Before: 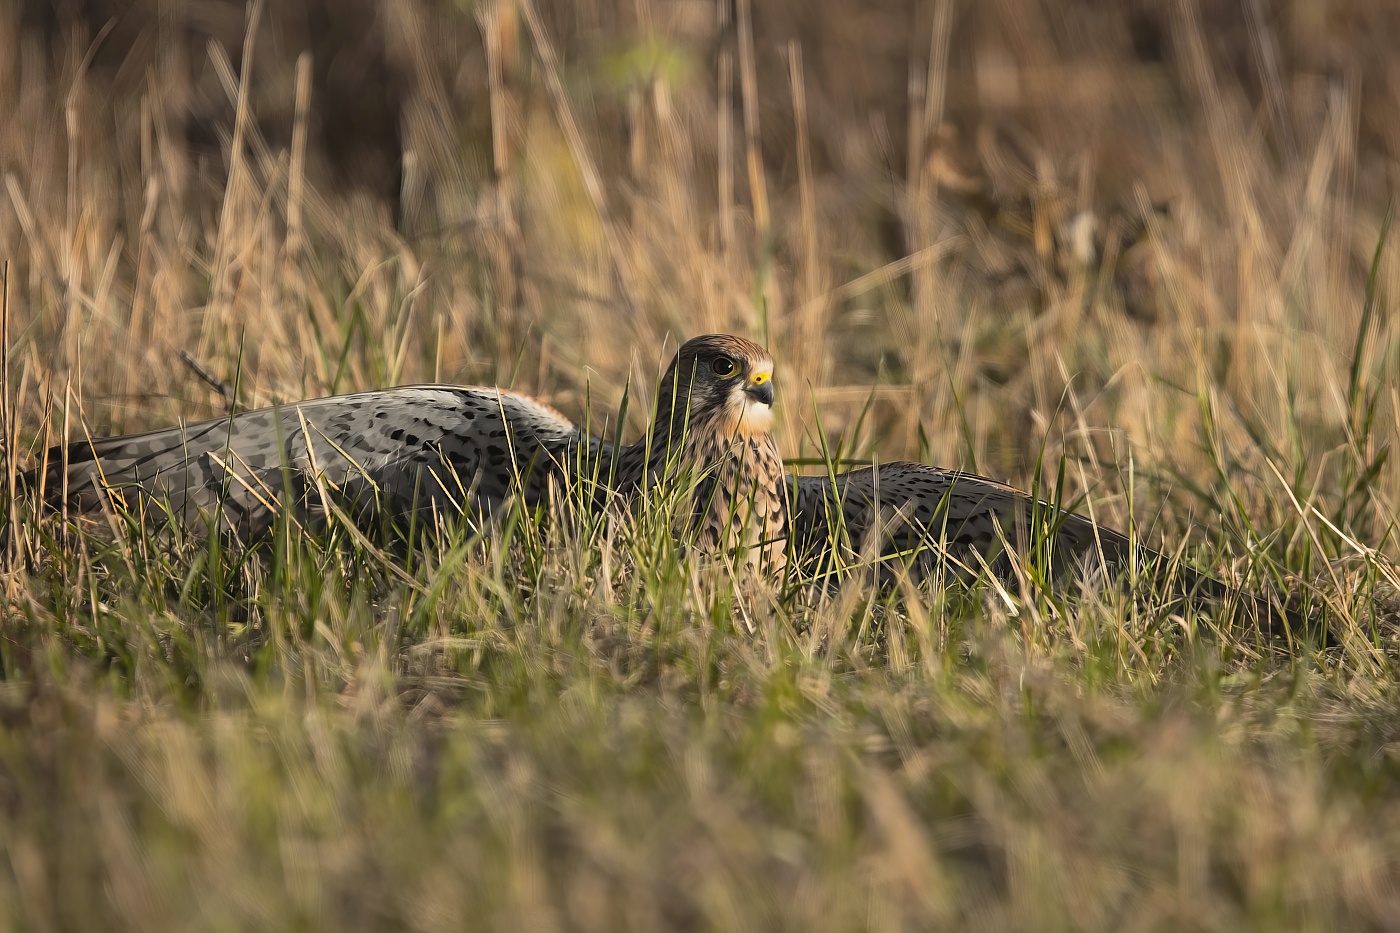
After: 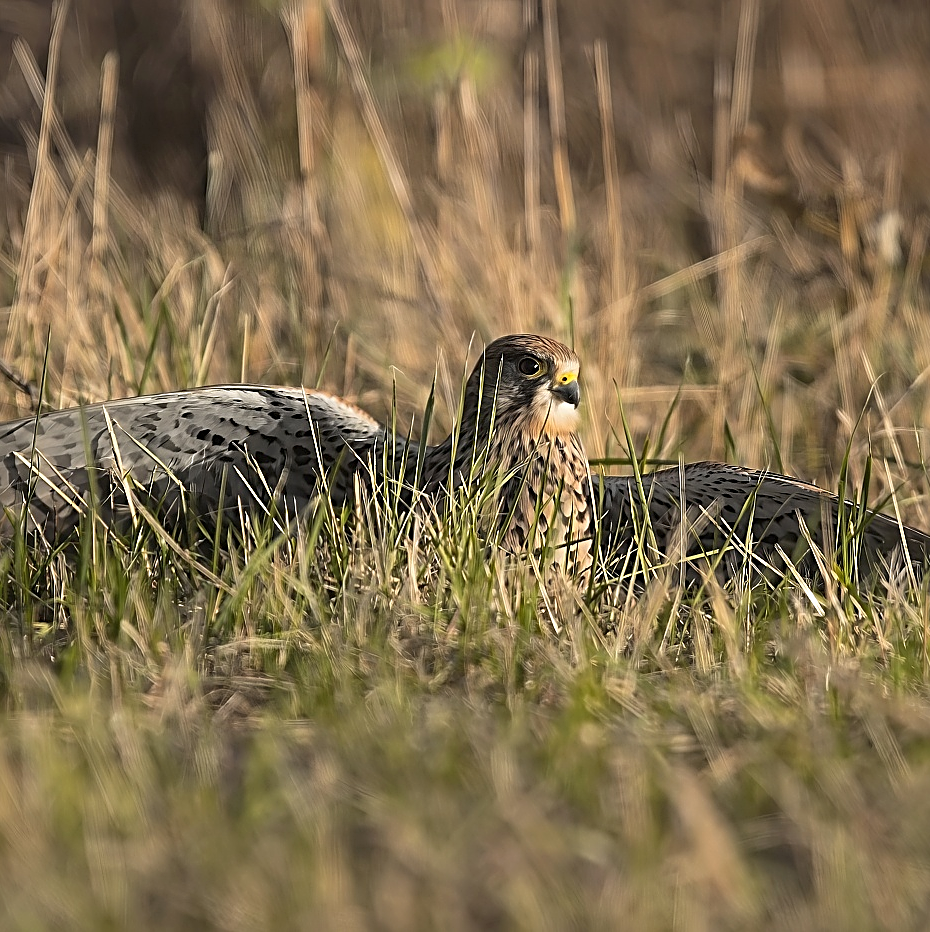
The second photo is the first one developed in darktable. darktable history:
crop and rotate: left 13.89%, right 19.643%
sharpen: radius 2.658, amount 0.677
shadows and highlights: radius 172.27, shadows 27.76, white point adjustment 3.28, highlights -67.97, soften with gaussian
